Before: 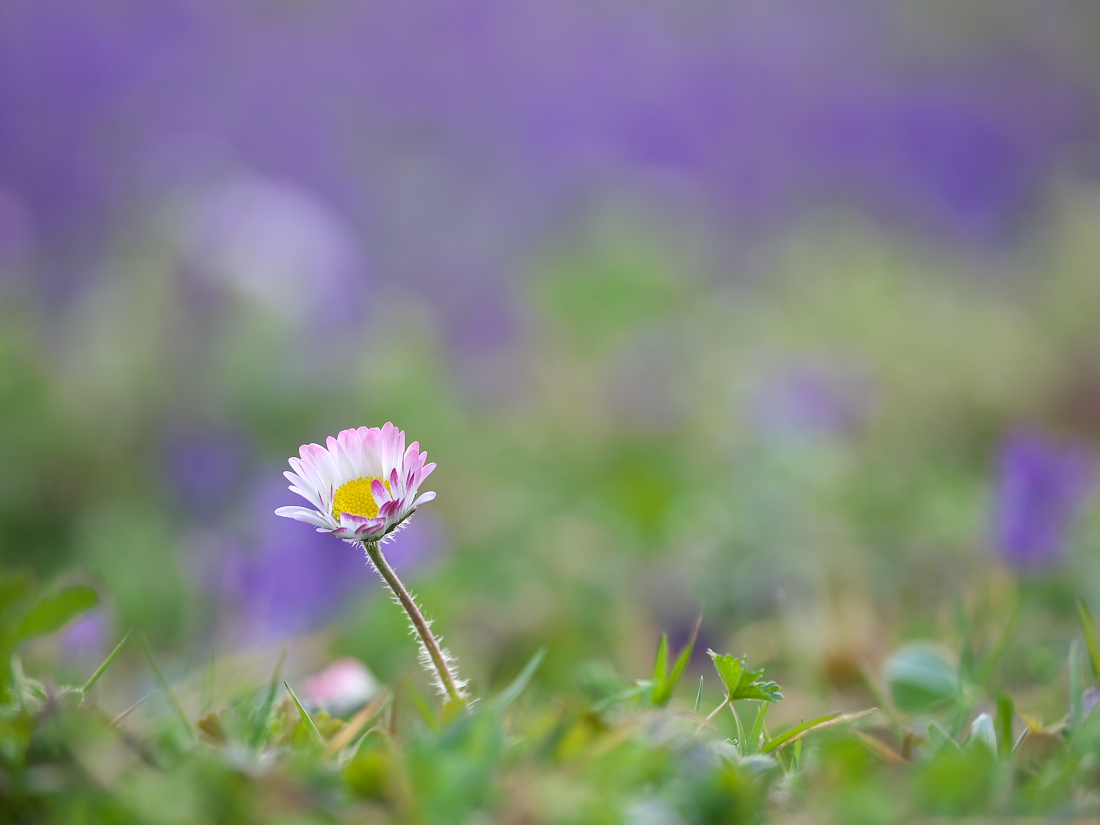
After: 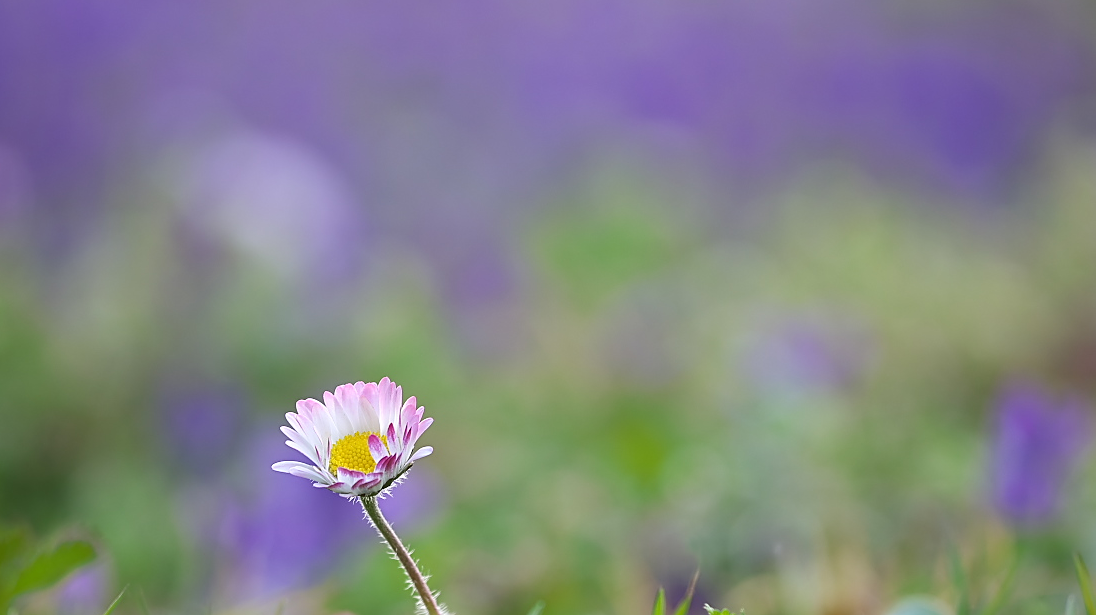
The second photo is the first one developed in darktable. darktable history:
crop: left 0.345%, top 5.476%, bottom 19.904%
sharpen: on, module defaults
